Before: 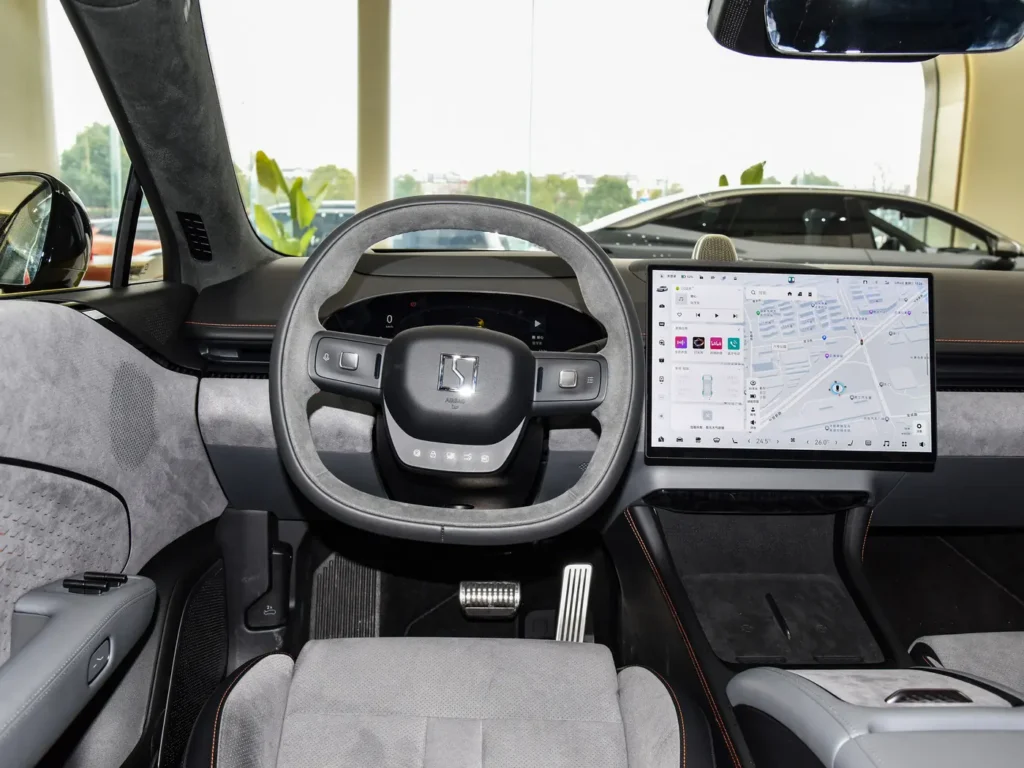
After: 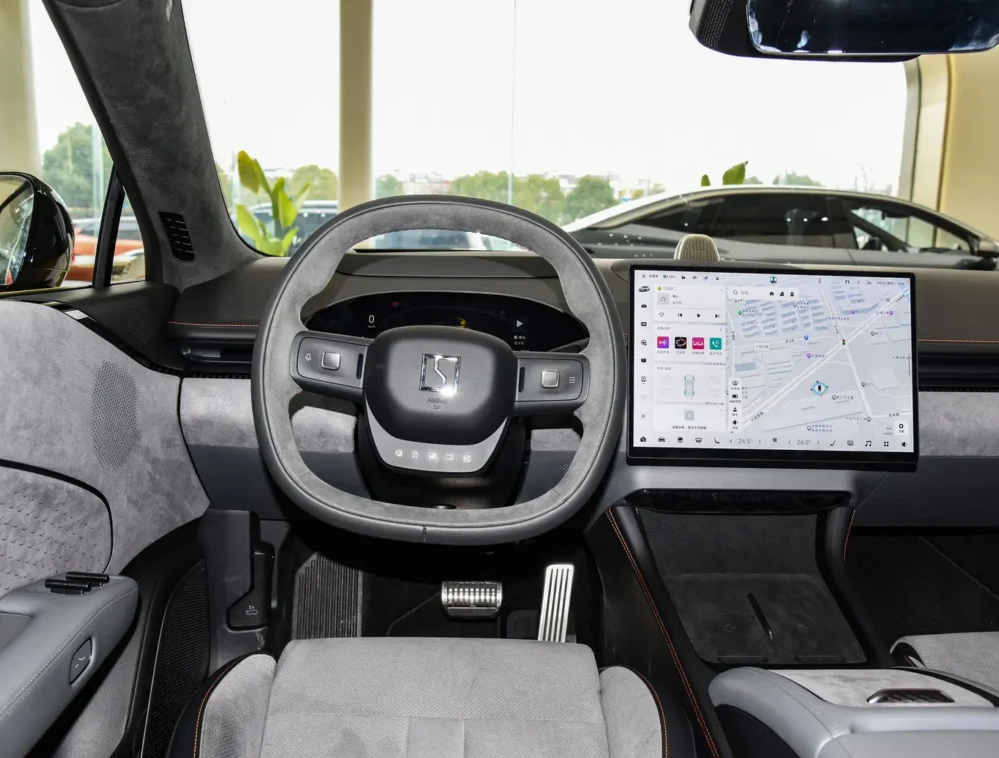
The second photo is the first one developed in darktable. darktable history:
crop and rotate: left 1.774%, right 0.633%, bottom 1.28%
